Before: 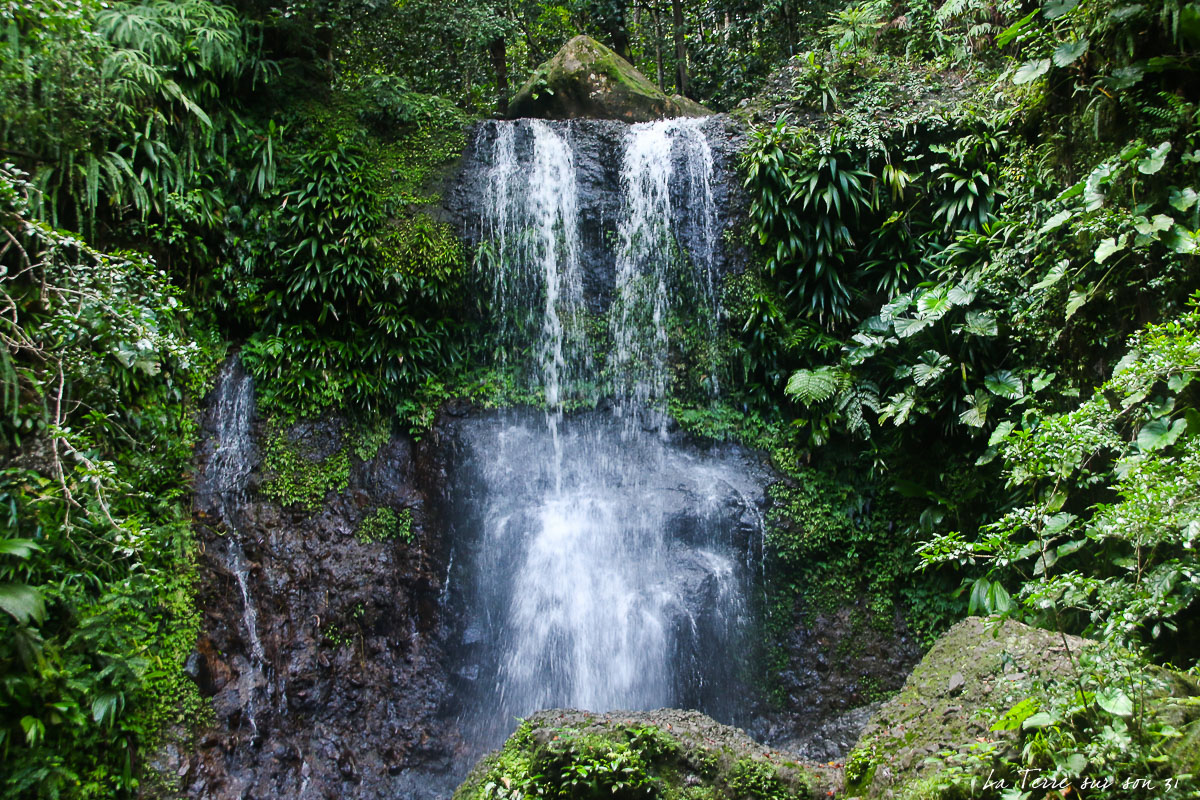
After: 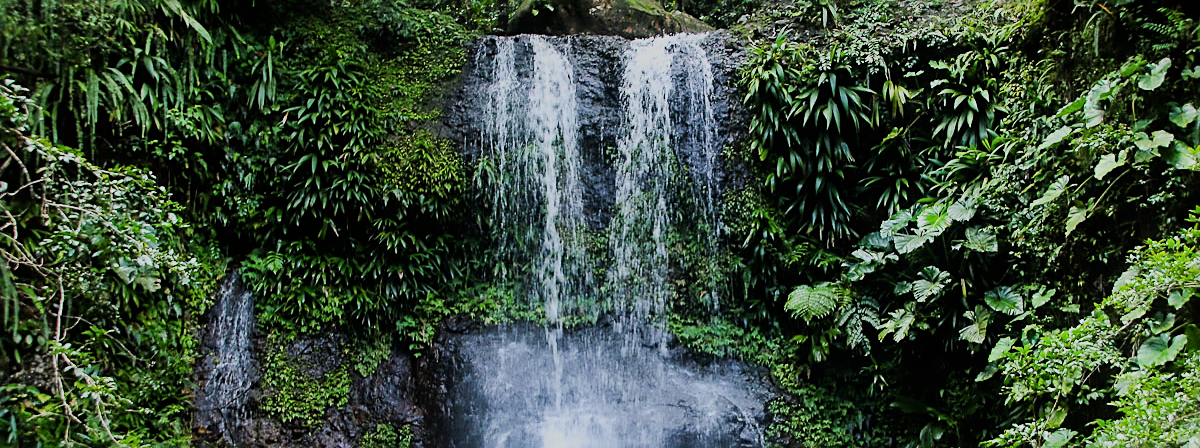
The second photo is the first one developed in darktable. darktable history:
filmic rgb: black relative exposure -7.65 EV, white relative exposure 4.56 EV, hardness 3.61, color science v6 (2022)
exposure: black level correction 0, compensate exposure bias true, compensate highlight preservation false
sharpen: on, module defaults
crop and rotate: top 10.605%, bottom 33.274%
